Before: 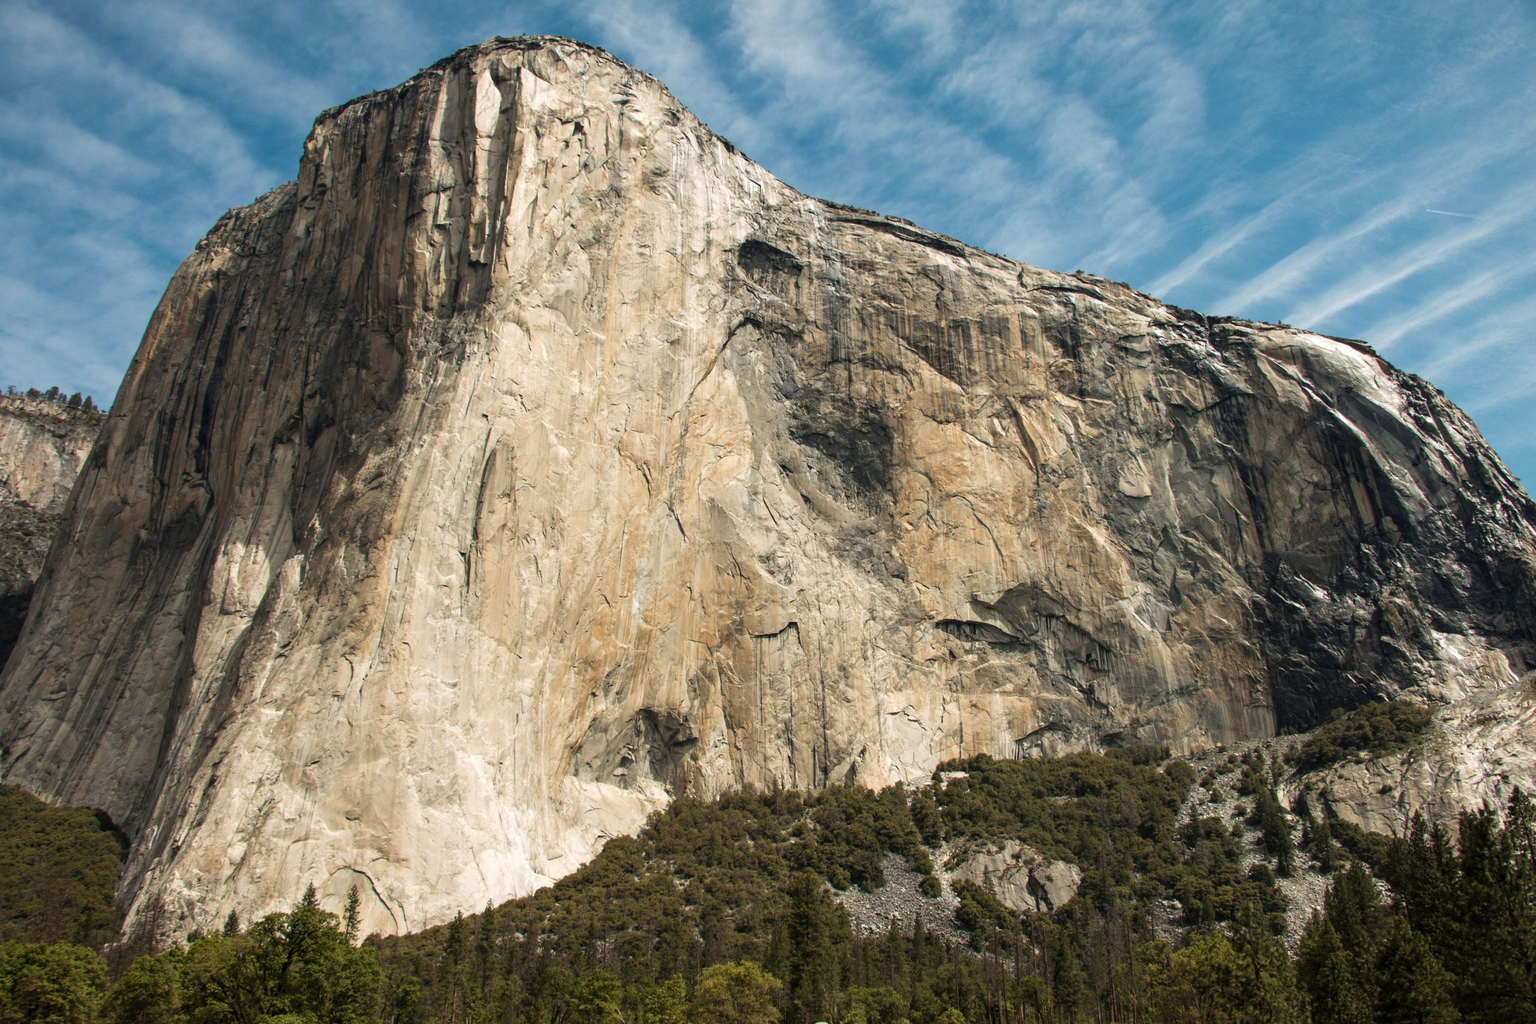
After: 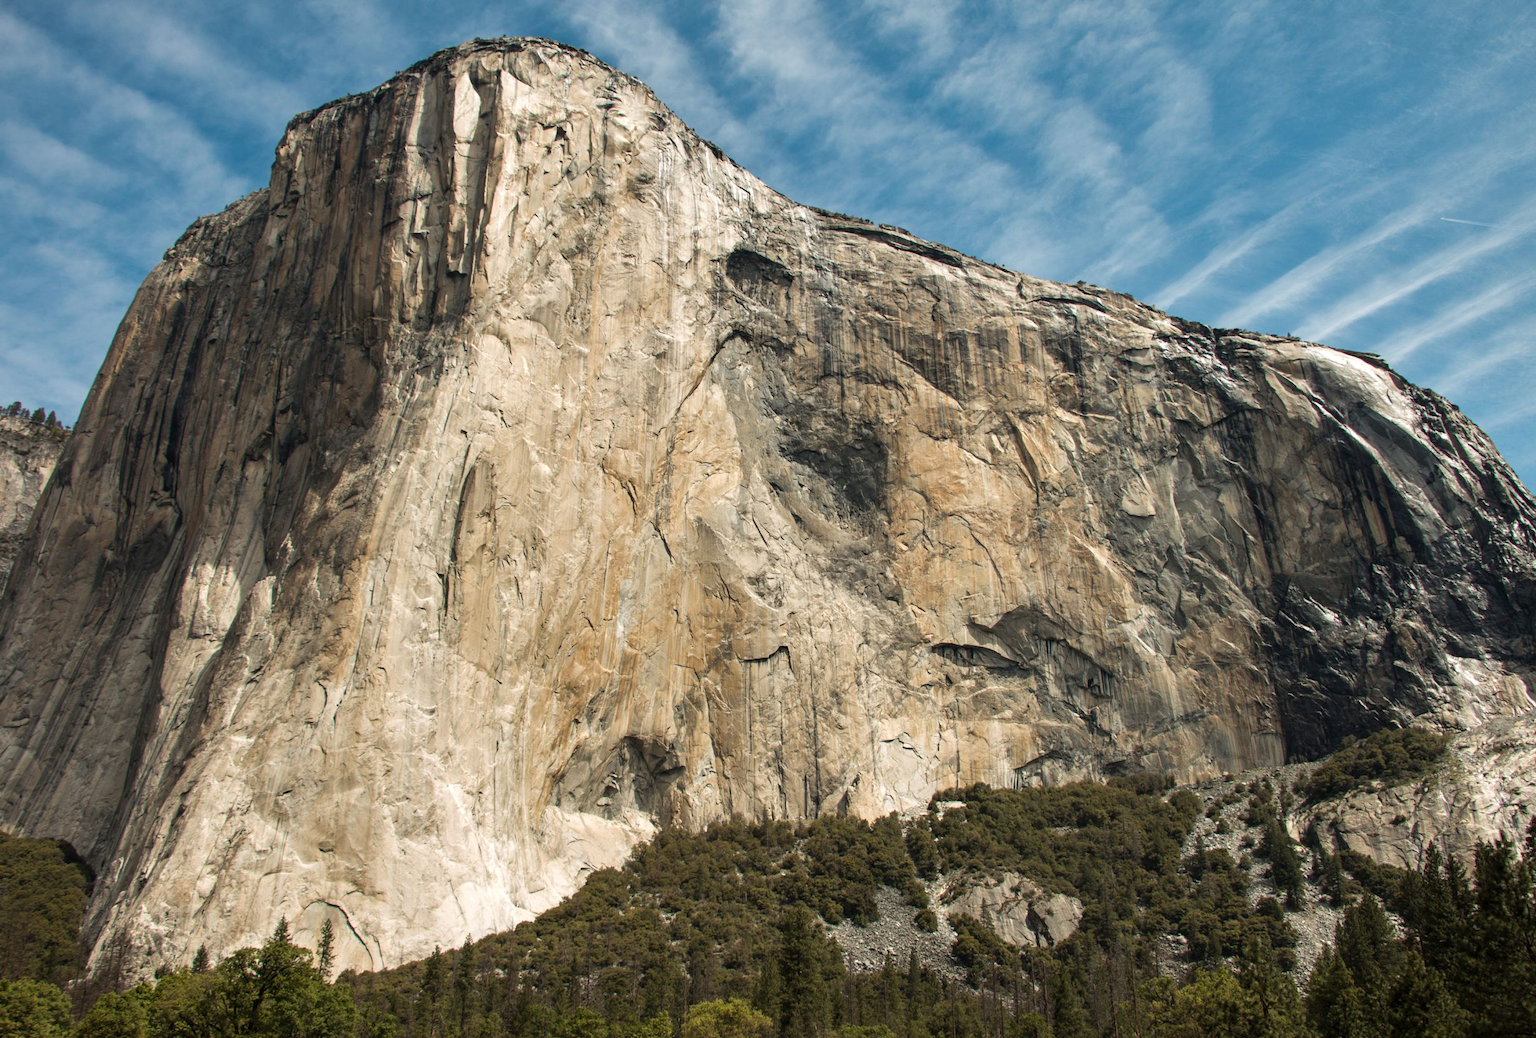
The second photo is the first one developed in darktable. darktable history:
crop and rotate: left 2.536%, right 1.107%, bottom 2.246%
shadows and highlights: shadows 12, white point adjustment 1.2, soften with gaussian
